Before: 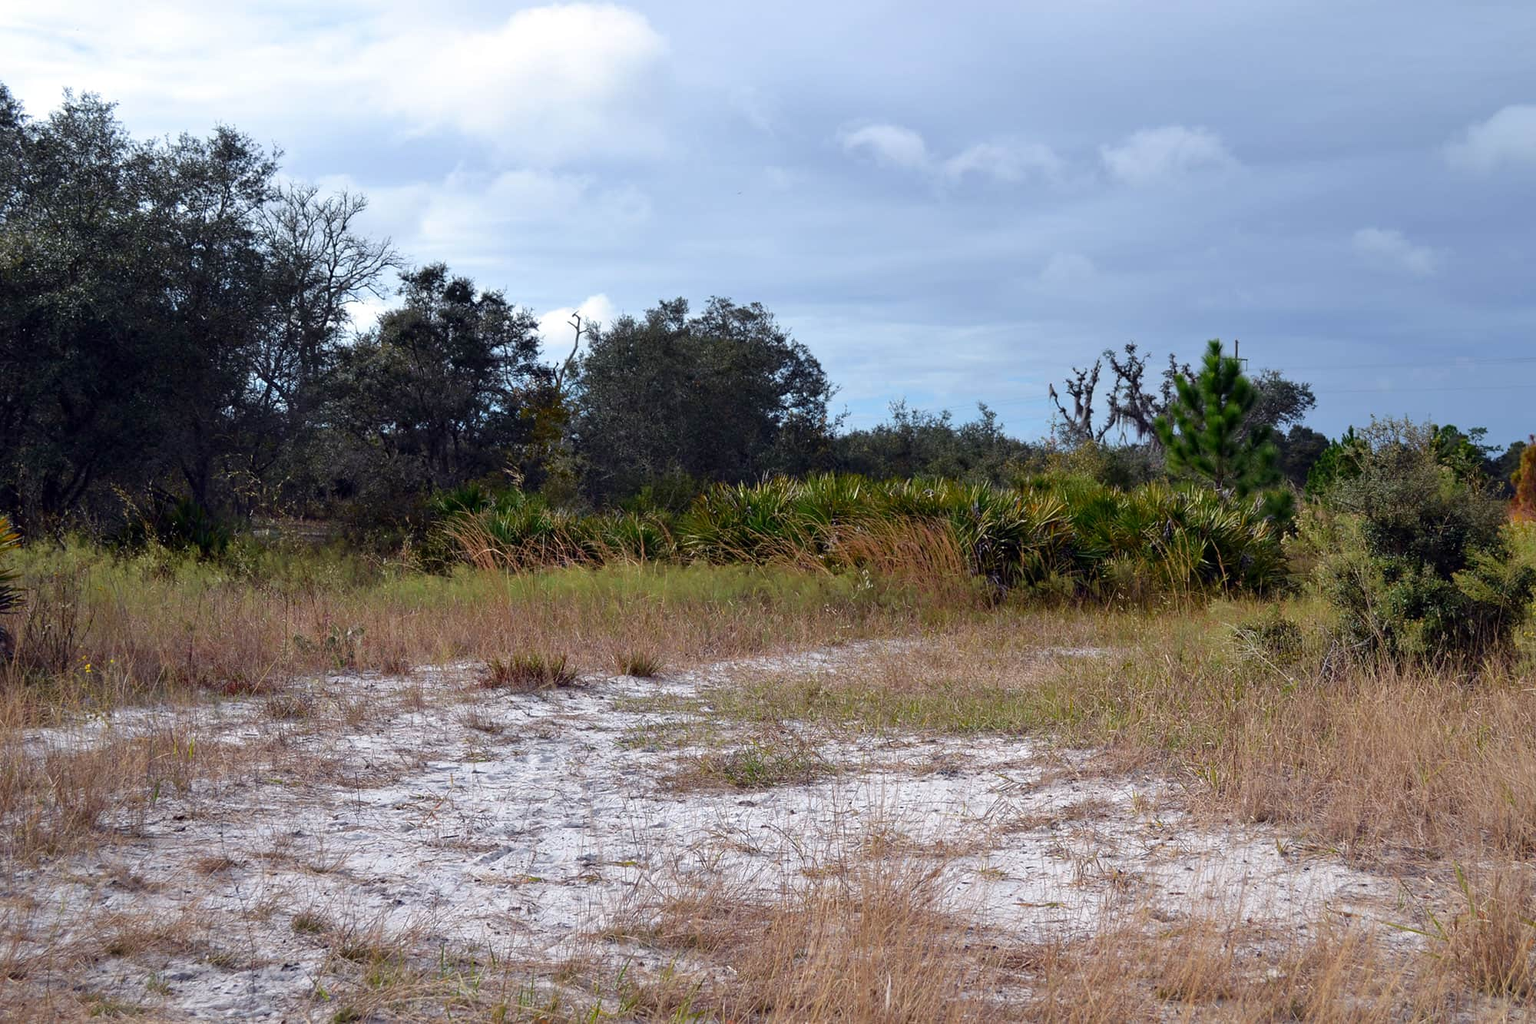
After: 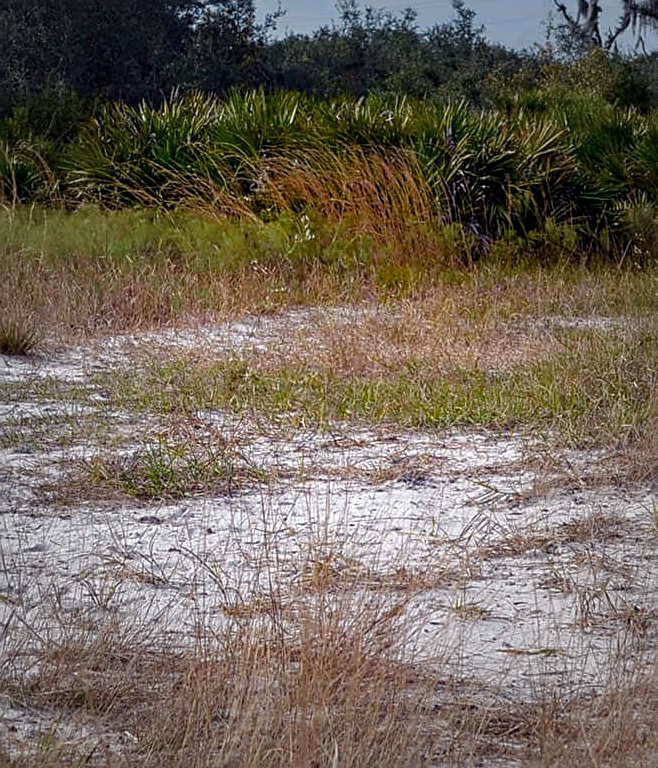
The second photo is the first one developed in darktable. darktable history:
crop: left 41.117%, top 39.495%, right 25.96%, bottom 2.883%
color balance rgb: shadows lift › chroma 4.06%, shadows lift › hue 254.04°, perceptual saturation grading › global saturation 20%, perceptual saturation grading › highlights -49.657%, perceptual saturation grading › shadows 26.042%, global vibrance 39.605%
vignetting: fall-off start 34.52%, fall-off radius 64.73%, brightness -0.419, saturation -0.305, width/height ratio 0.961, unbound false
sharpen: on, module defaults
local contrast: on, module defaults
